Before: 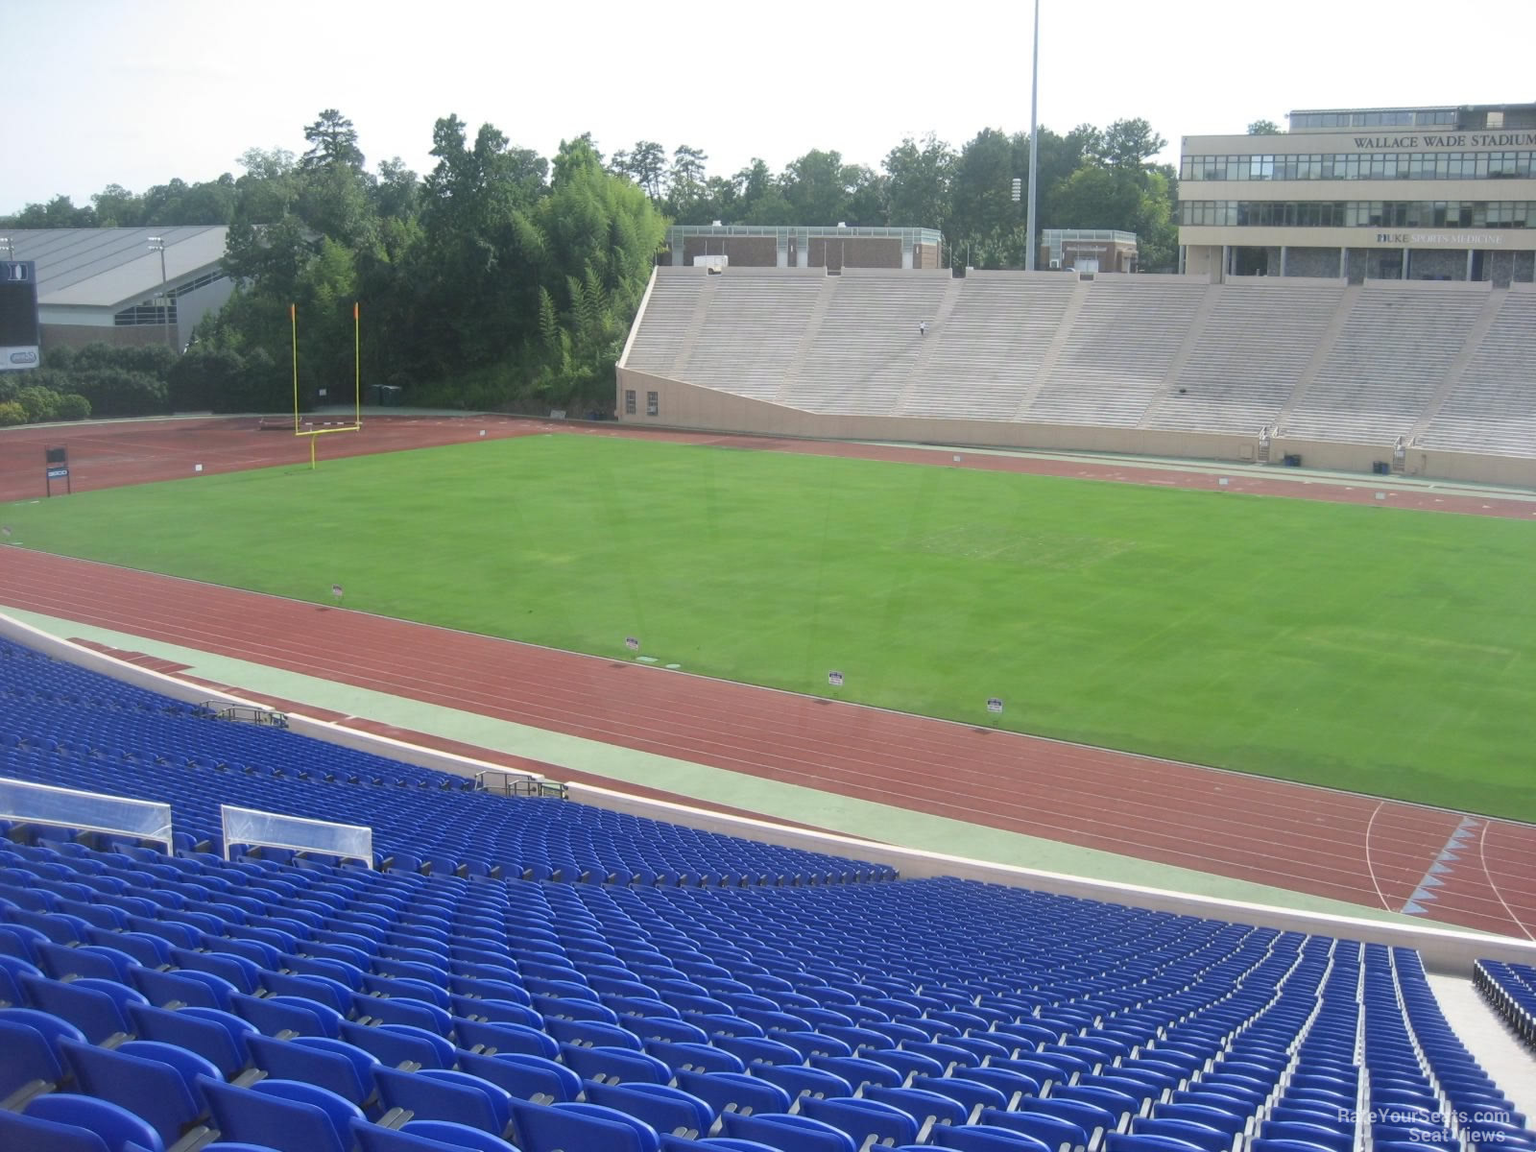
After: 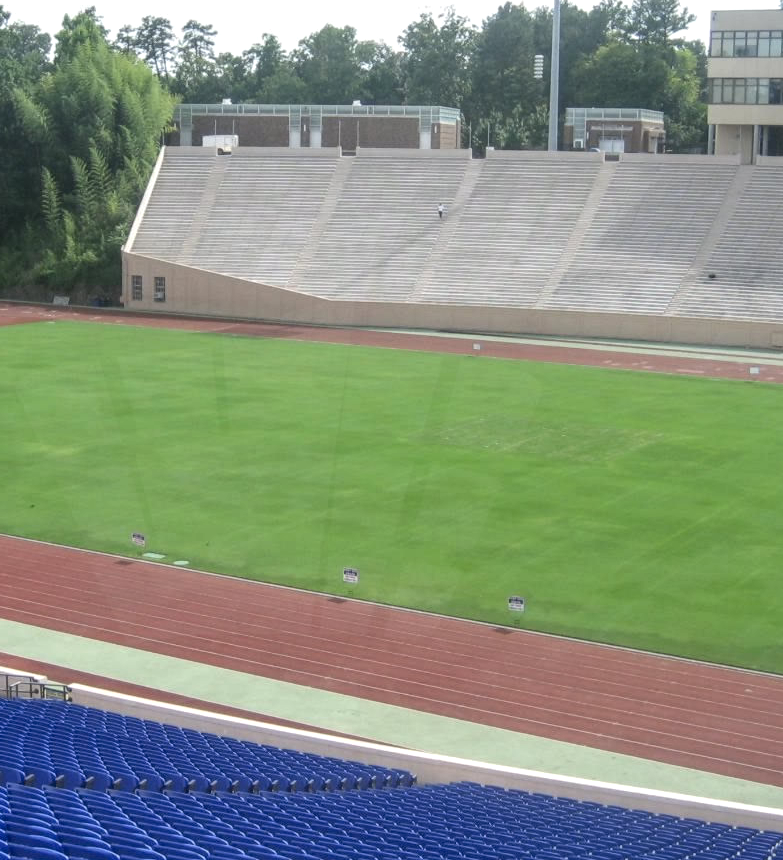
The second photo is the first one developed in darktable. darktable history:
crop: left 32.511%, top 10.928%, right 18.534%, bottom 17.397%
local contrast: highlights 61%, detail 143%, midtone range 0.432
